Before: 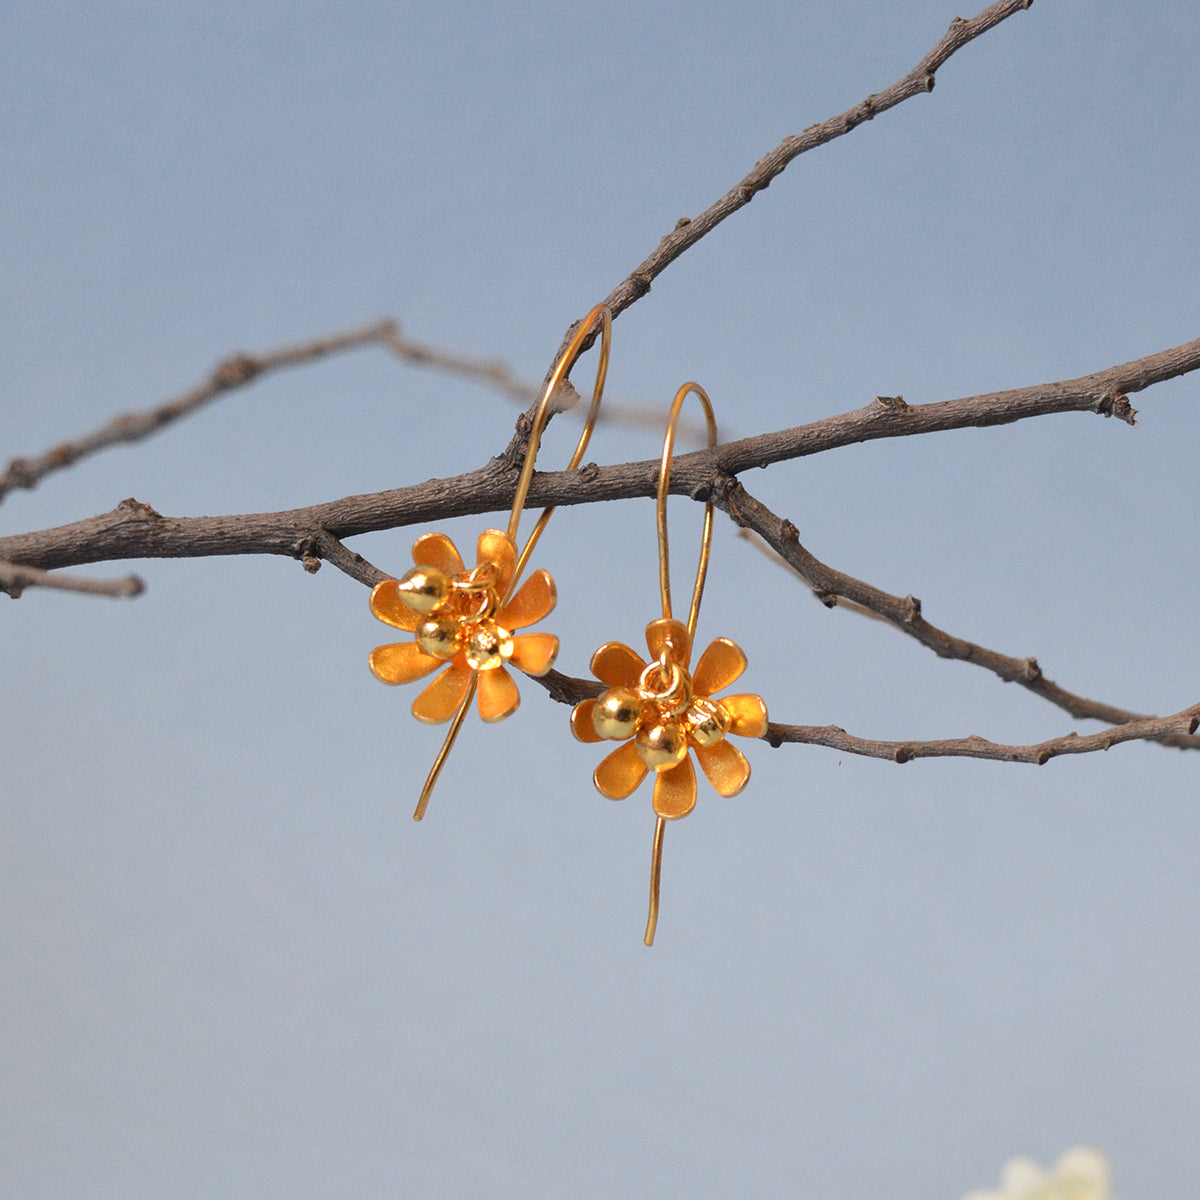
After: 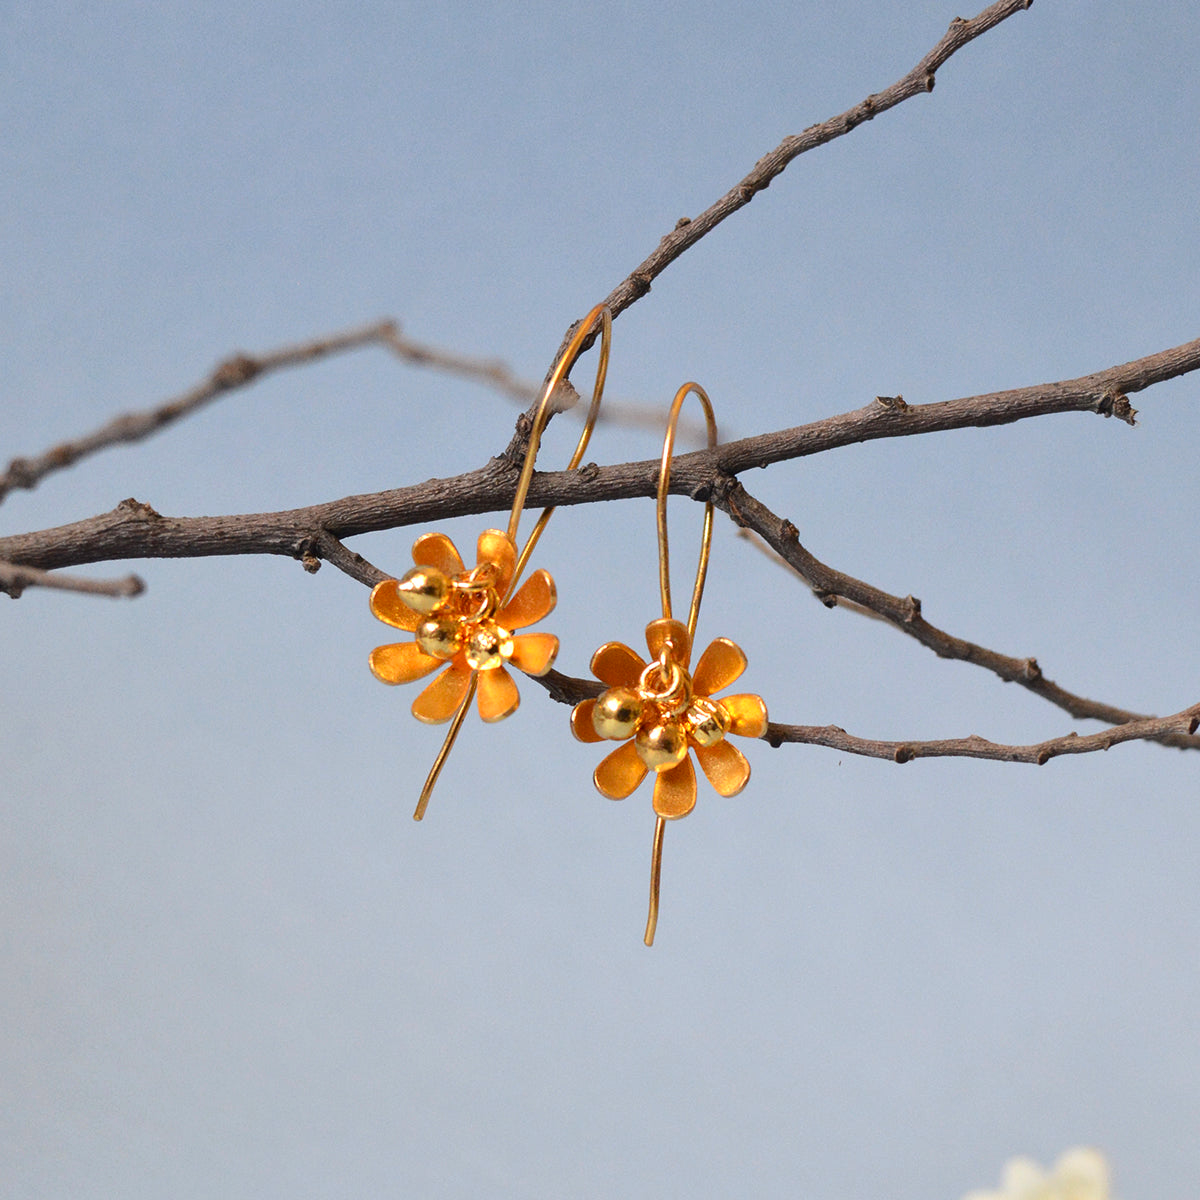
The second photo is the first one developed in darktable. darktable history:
contrast brightness saturation: contrast 0.146, brightness -0.011, saturation 0.101
